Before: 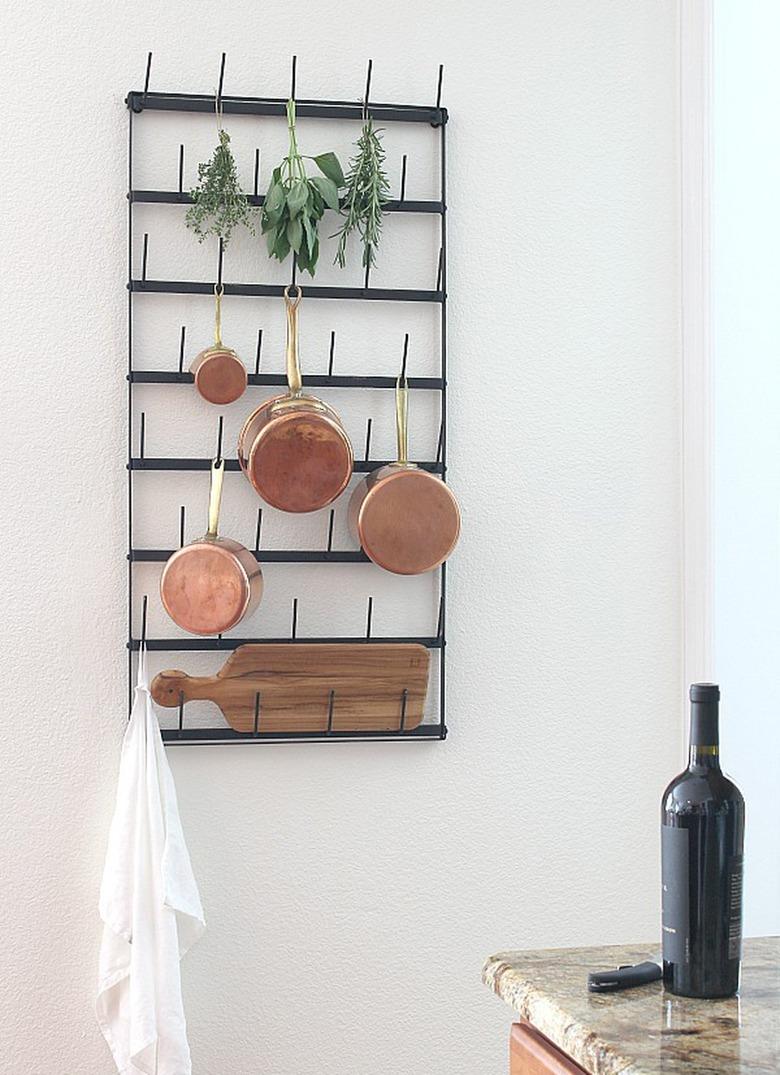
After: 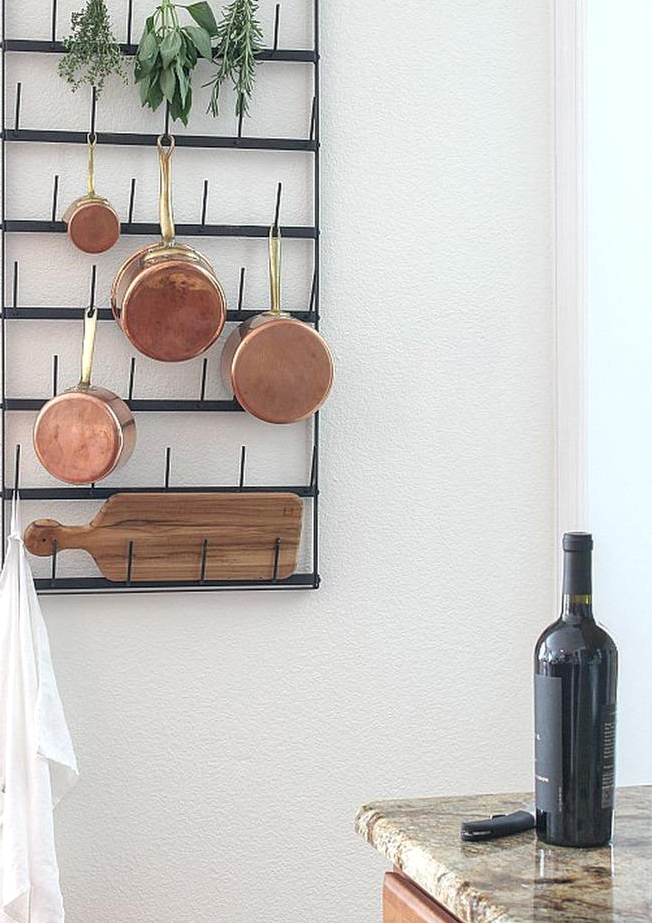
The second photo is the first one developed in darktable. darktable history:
local contrast: on, module defaults
crop: left 16.3%, top 14.122%
